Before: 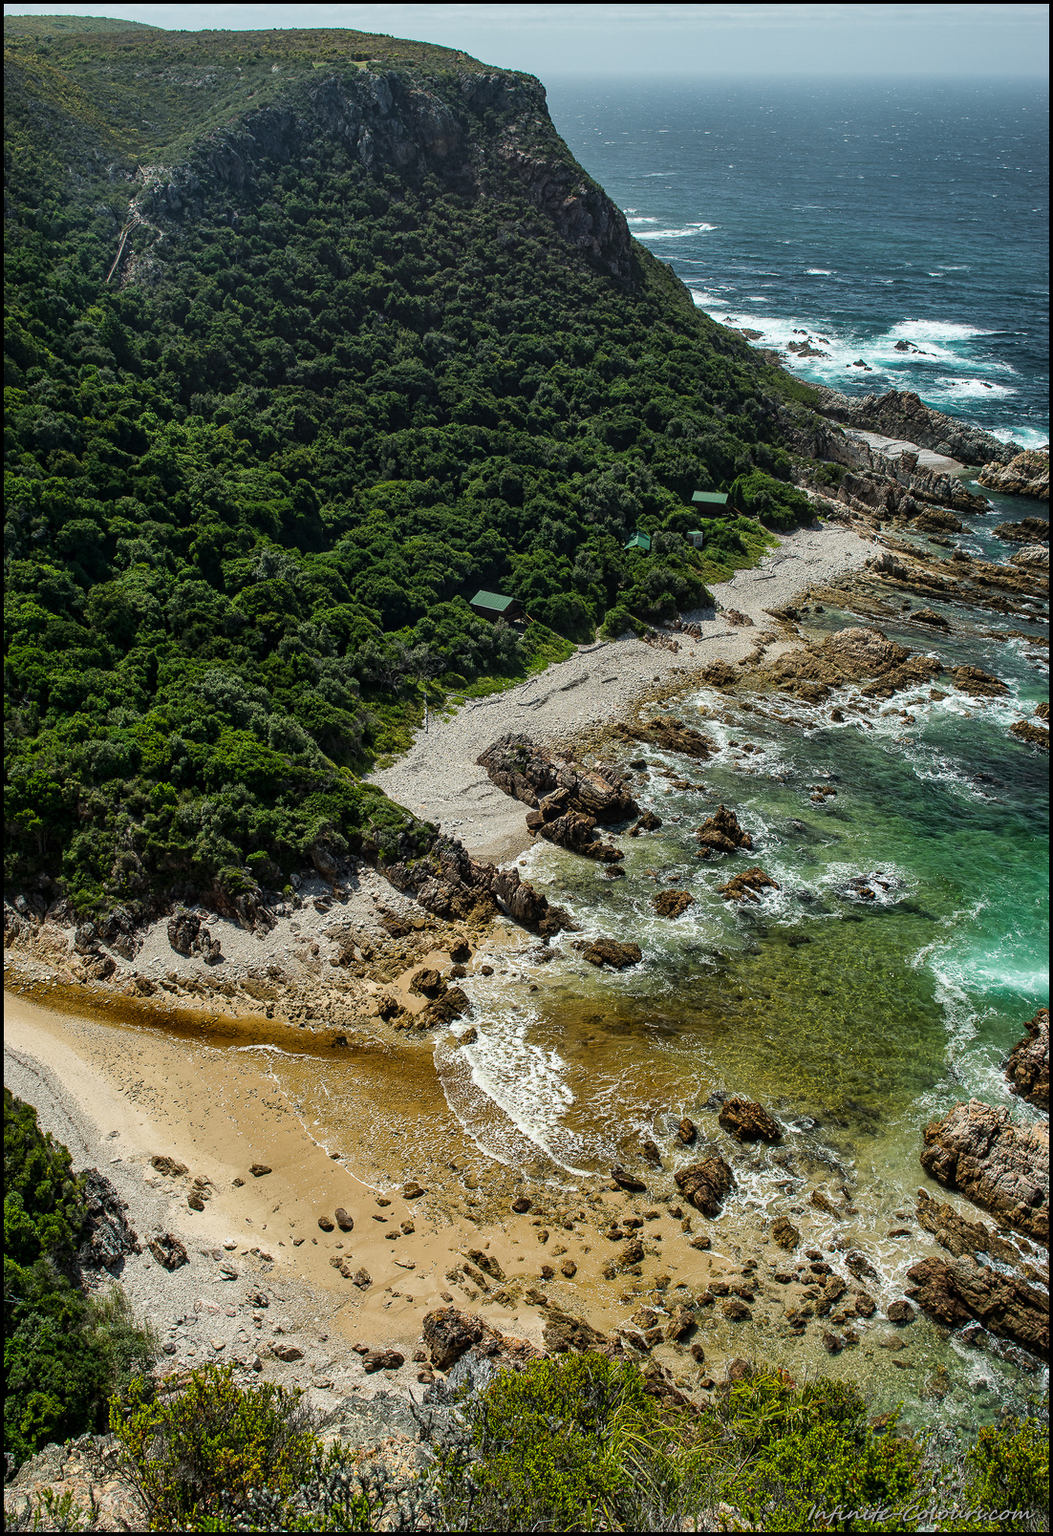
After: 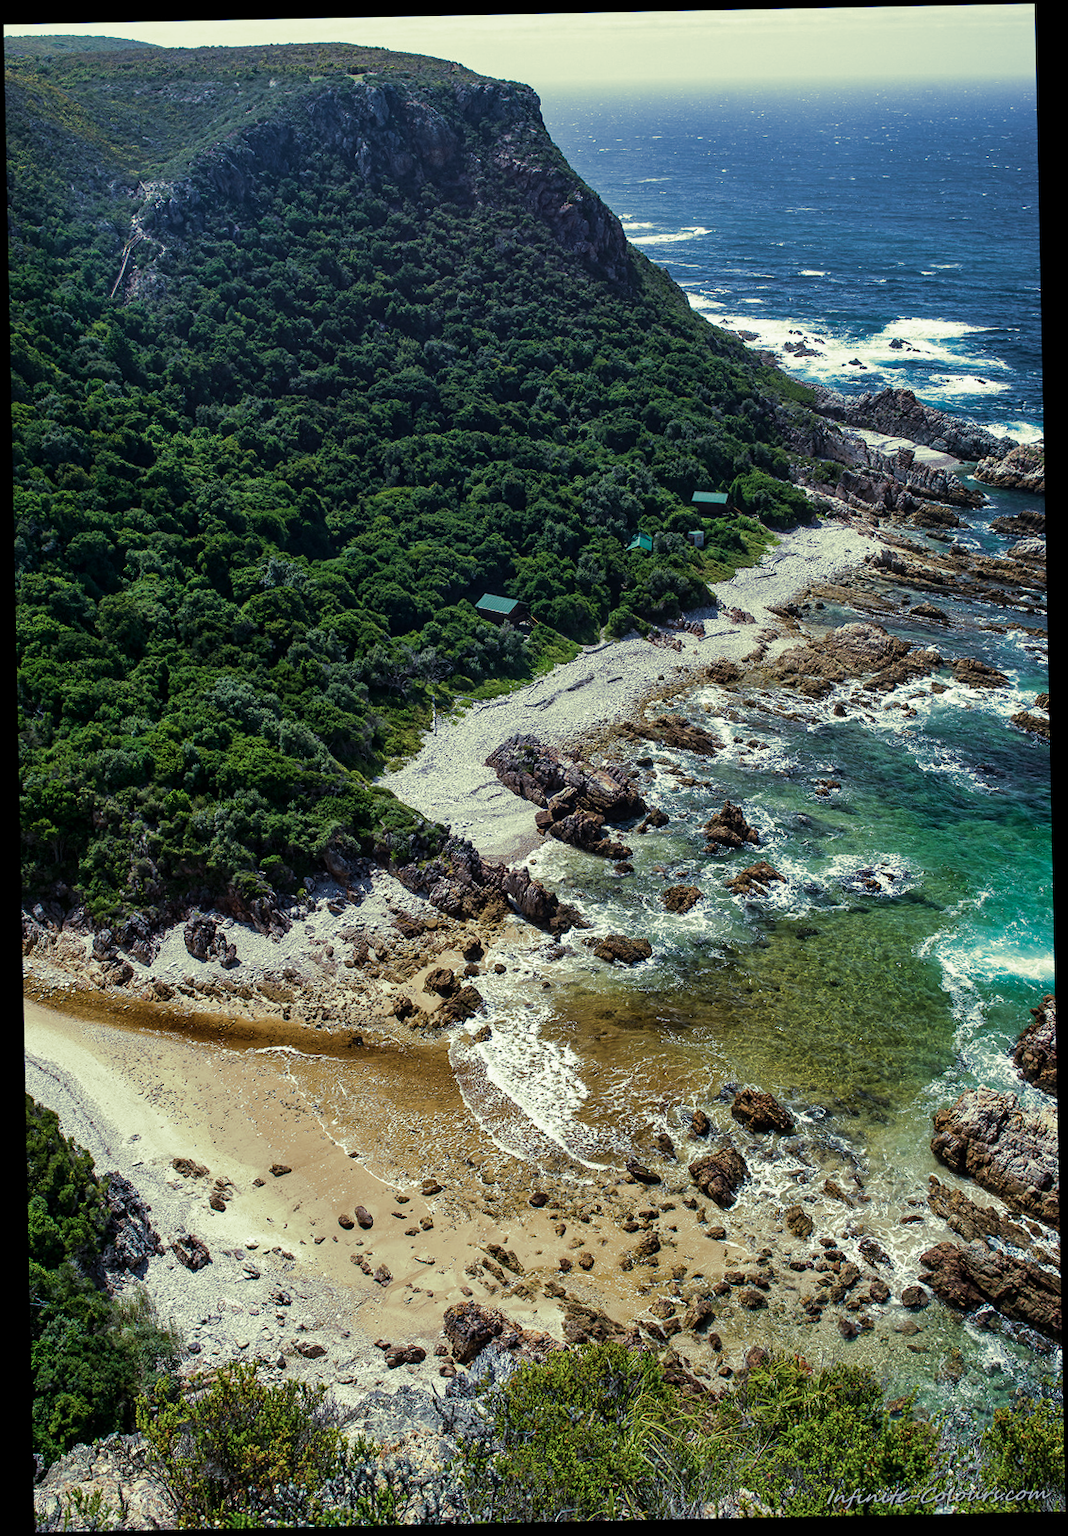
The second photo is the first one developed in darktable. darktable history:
split-toning: shadows › hue 290.82°, shadows › saturation 0.34, highlights › saturation 0.38, balance 0, compress 50%
color calibration: illuminant as shot in camera, x 0.379, y 0.396, temperature 4138.76 K
rotate and perspective: rotation -1.17°, automatic cropping off
velvia: on, module defaults
